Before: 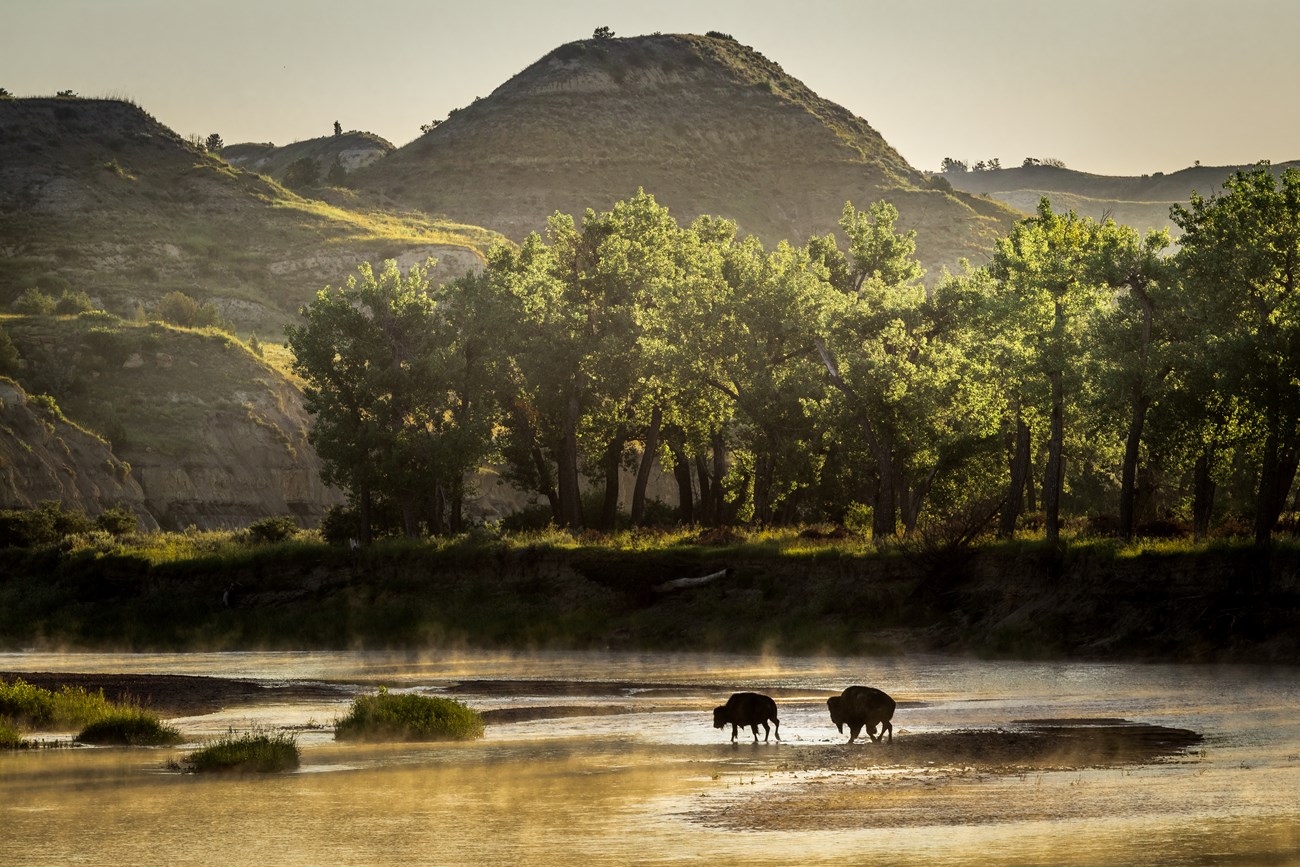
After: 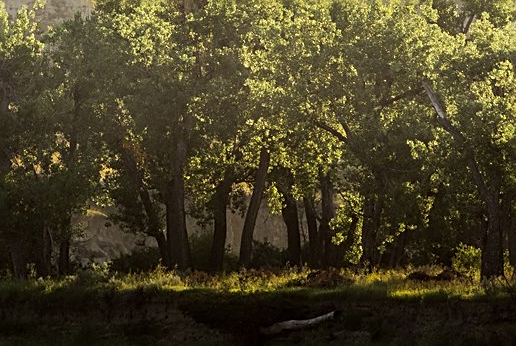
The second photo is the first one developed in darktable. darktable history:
sharpen: on, module defaults
crop: left 30.178%, top 29.783%, right 30.075%, bottom 30.21%
